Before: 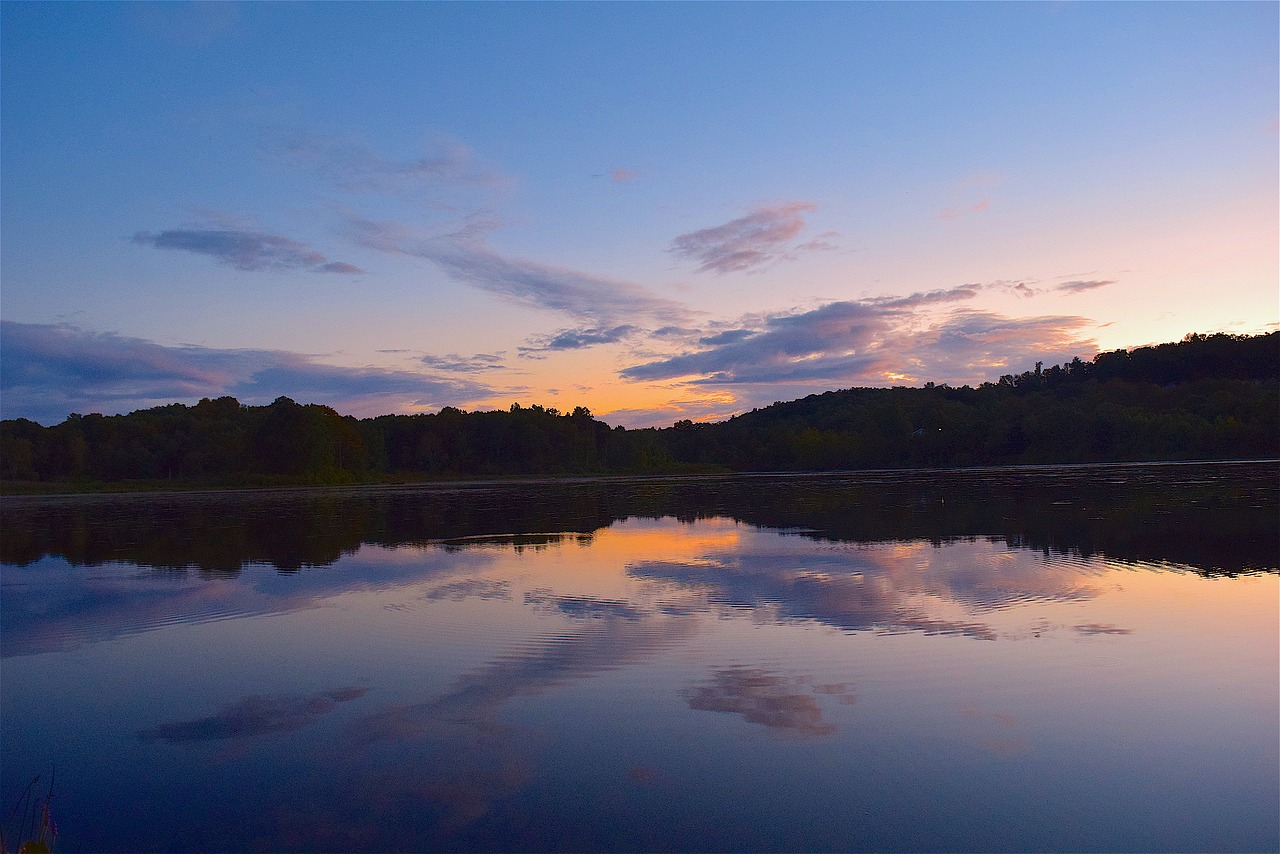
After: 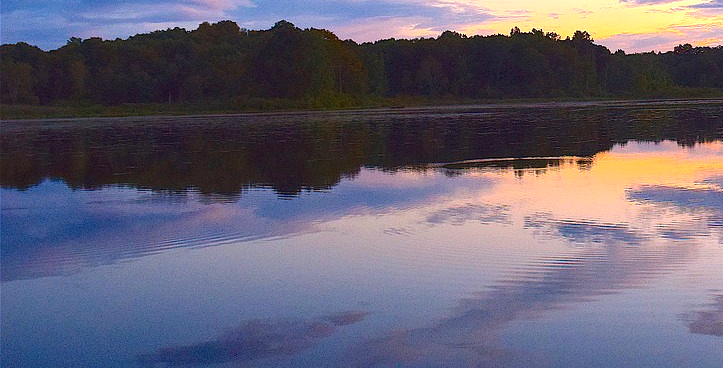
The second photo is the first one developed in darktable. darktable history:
exposure: black level correction 0, exposure 1.102 EV, compensate highlight preservation false
crop: top 44.1%, right 43.452%, bottom 12.779%
